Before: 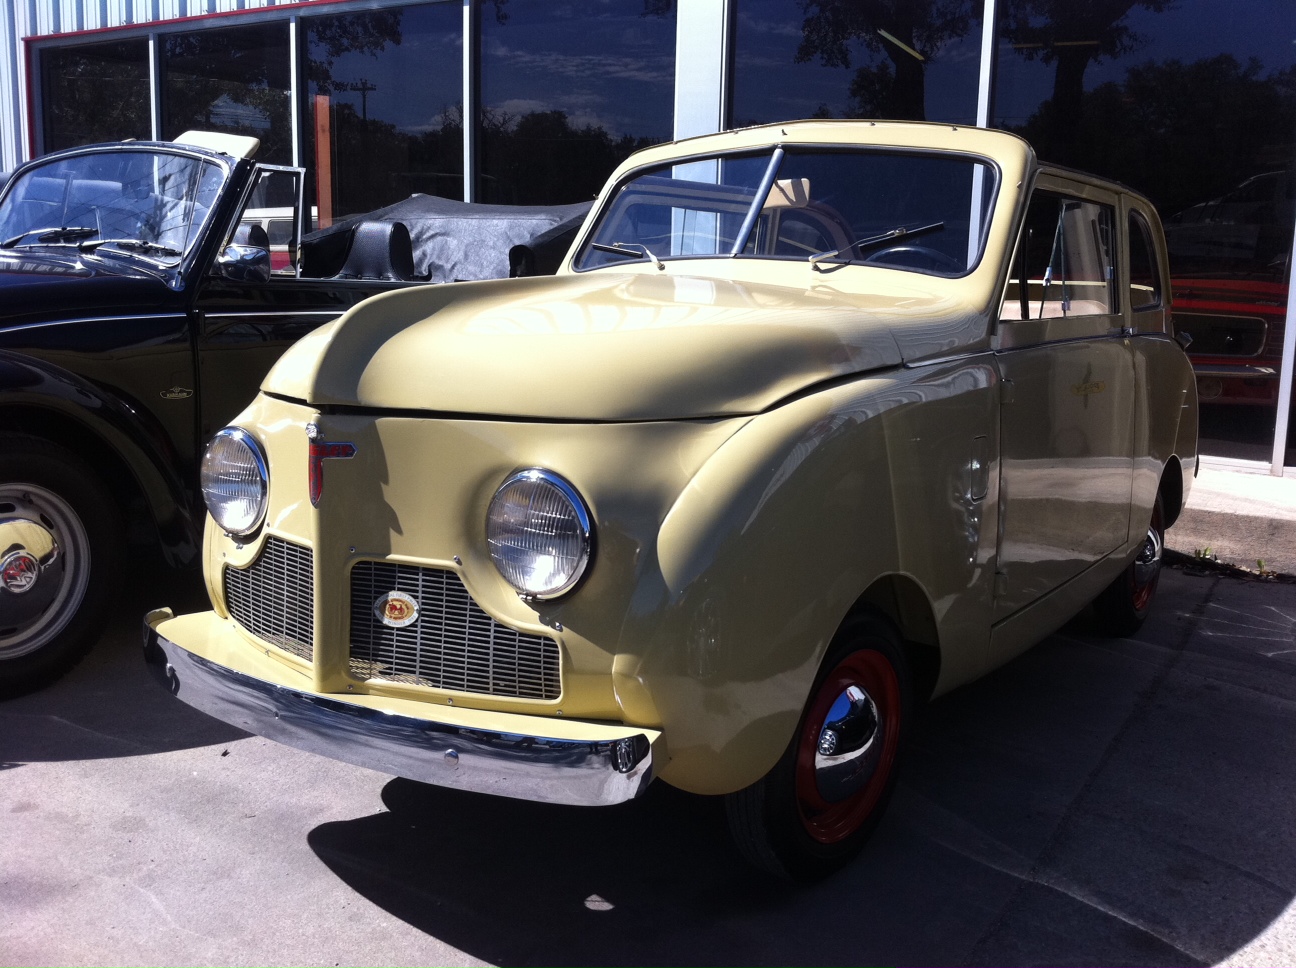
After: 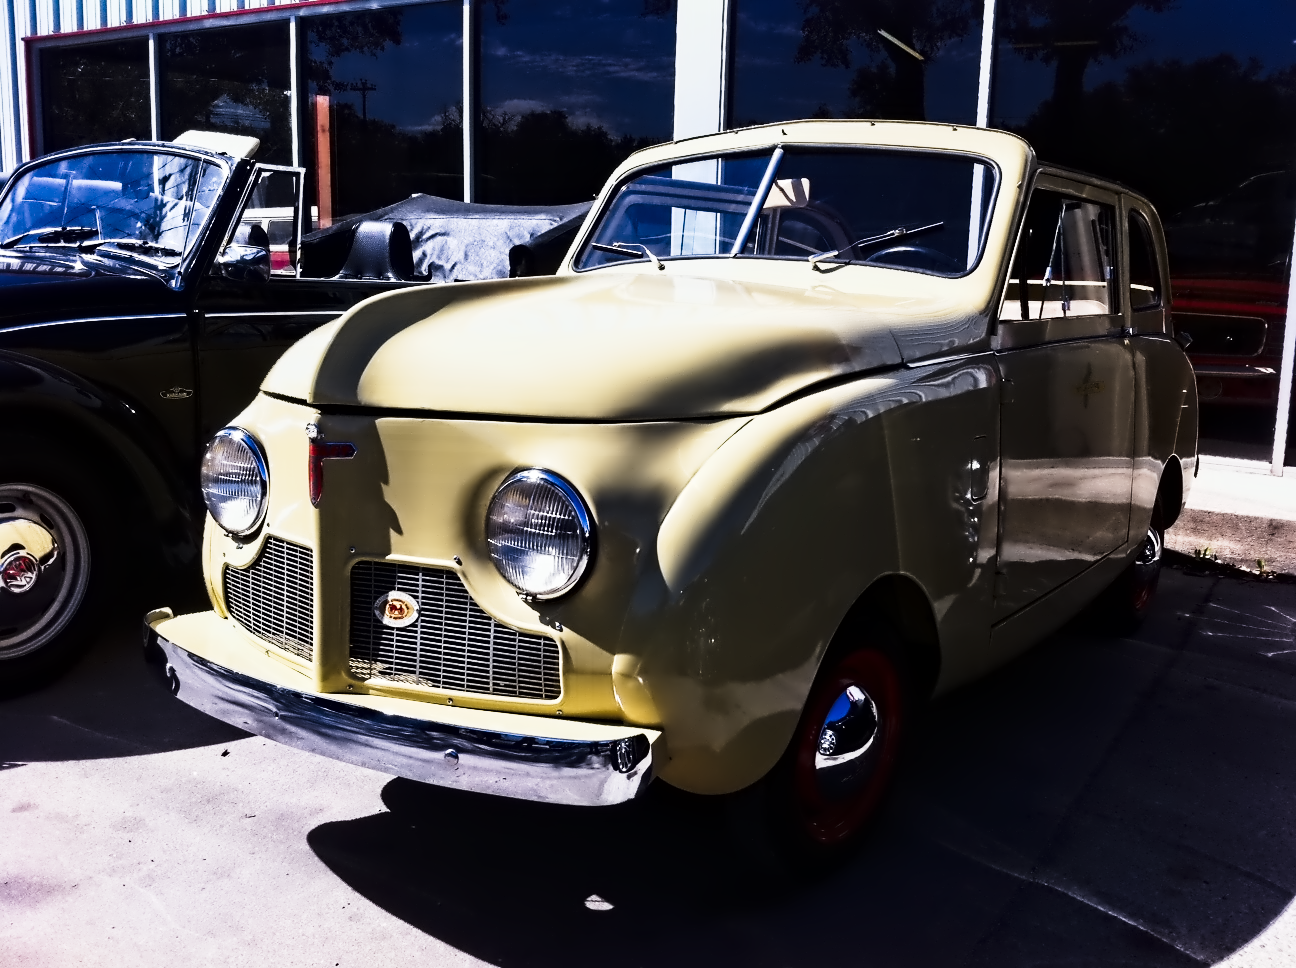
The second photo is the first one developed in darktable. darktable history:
contrast brightness saturation: contrast 0.154, brightness -0.011, saturation 0.103
contrast equalizer: y [[0.5, 0.542, 0.583, 0.625, 0.667, 0.708], [0.5 ×6], [0.5 ×6], [0, 0.033, 0.067, 0.1, 0.133, 0.167], [0, 0.05, 0.1, 0.15, 0.2, 0.25]]
tone curve: curves: ch0 [(0, 0.001) (0.139, 0.096) (0.311, 0.278) (0.495, 0.531) (0.718, 0.816) (0.841, 0.909) (1, 0.967)]; ch1 [(0, 0) (0.272, 0.249) (0.388, 0.385) (0.469, 0.456) (0.495, 0.497) (0.538, 0.554) (0.578, 0.605) (0.707, 0.778) (1, 1)]; ch2 [(0, 0) (0.125, 0.089) (0.353, 0.329) (0.443, 0.408) (0.502, 0.499) (0.557, 0.542) (0.608, 0.635) (1, 1)], preserve colors none
